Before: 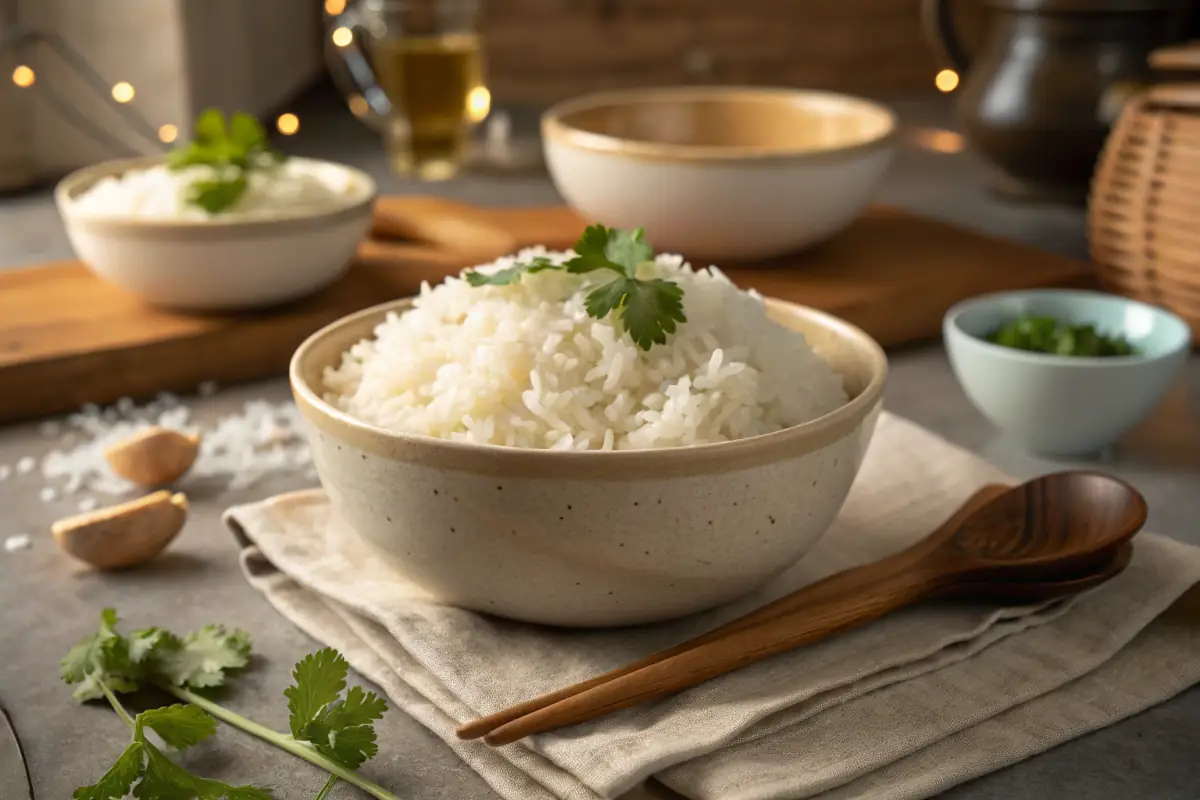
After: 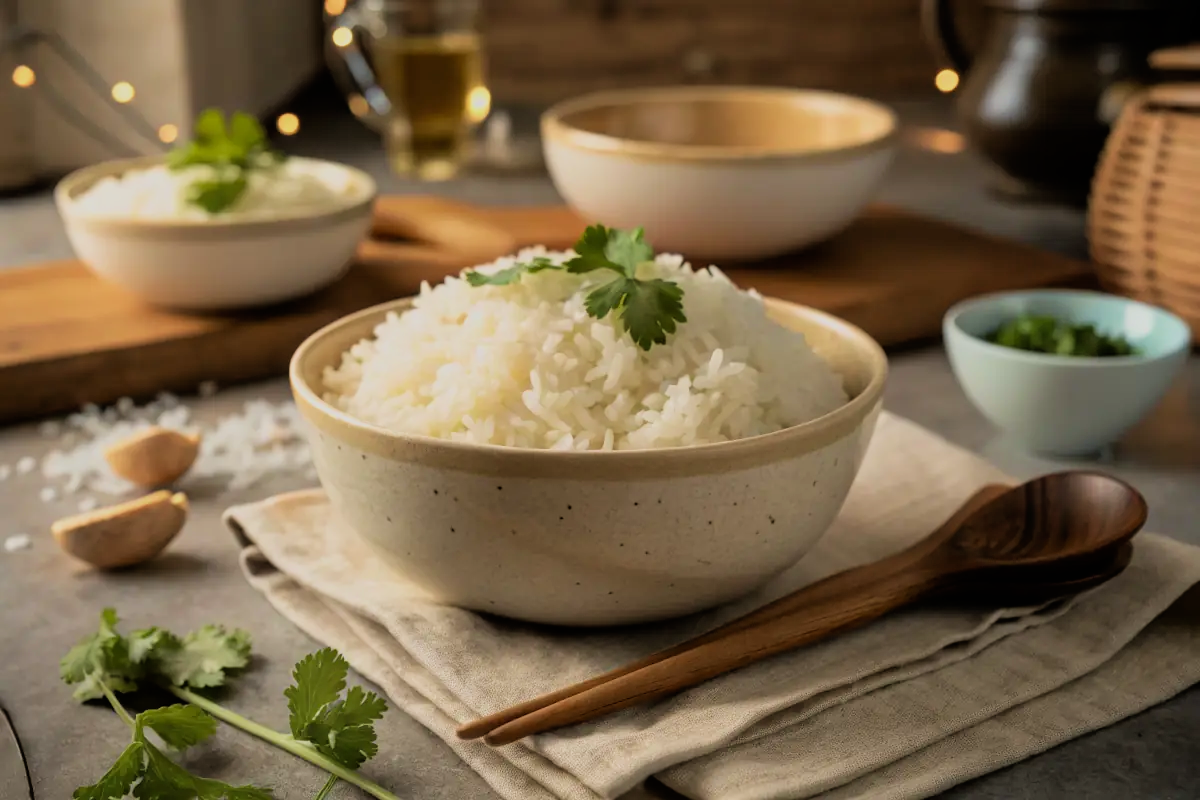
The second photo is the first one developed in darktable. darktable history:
velvia: on, module defaults
filmic rgb: black relative exposure -7.92 EV, white relative exposure 4.13 EV, threshold 3 EV, hardness 4.02, latitude 51.22%, contrast 1.013, shadows ↔ highlights balance 5.35%, color science v5 (2021), contrast in shadows safe, contrast in highlights safe, enable highlight reconstruction true
